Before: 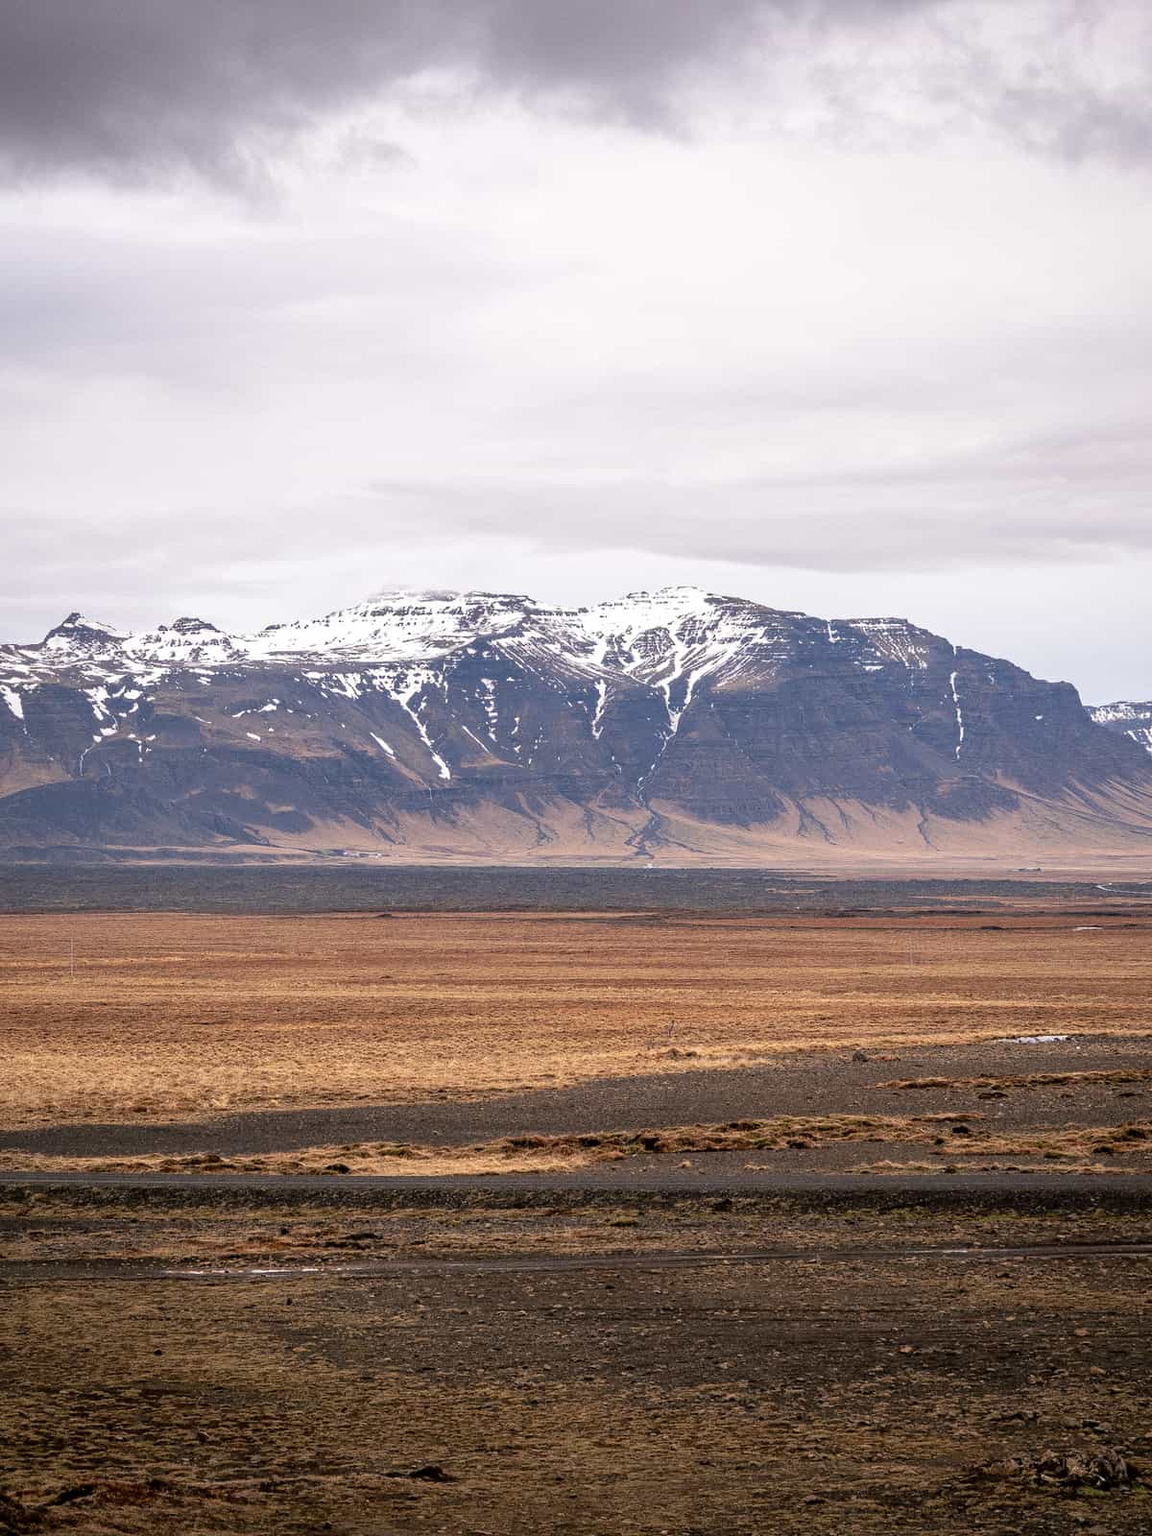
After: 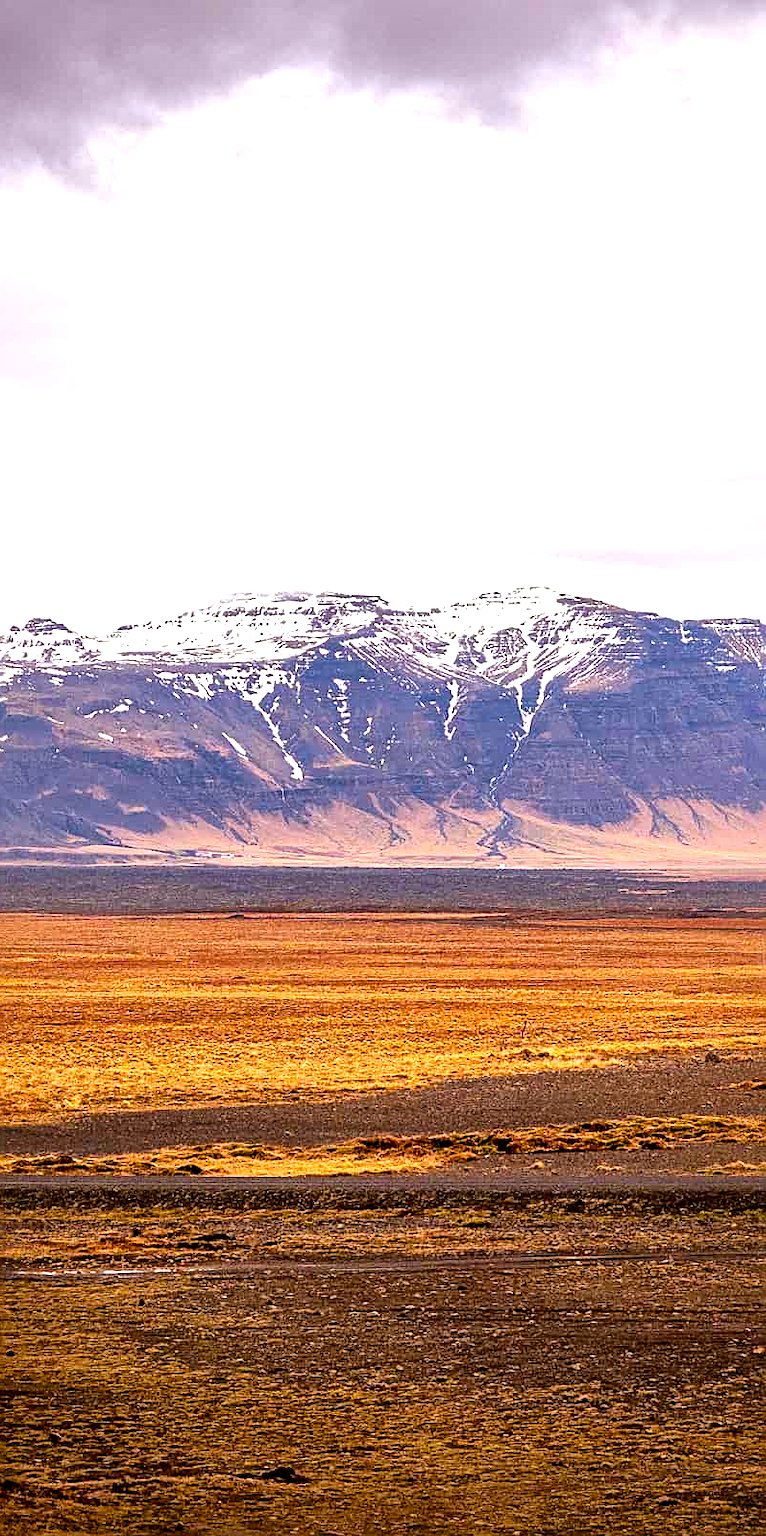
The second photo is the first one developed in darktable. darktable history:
sharpen: on, module defaults
color balance rgb: power › chroma 1.066%, power › hue 27.79°, perceptual saturation grading › global saturation 30.414%, global vibrance 33.671%
local contrast: mode bilateral grid, contrast 20, coarseness 50, detail 159%, midtone range 0.2
exposure: black level correction 0.001, exposure 0.499 EV, compensate highlight preservation false
crop and rotate: left 12.903%, right 20.591%
contrast brightness saturation: contrast 0.04, saturation 0.153
